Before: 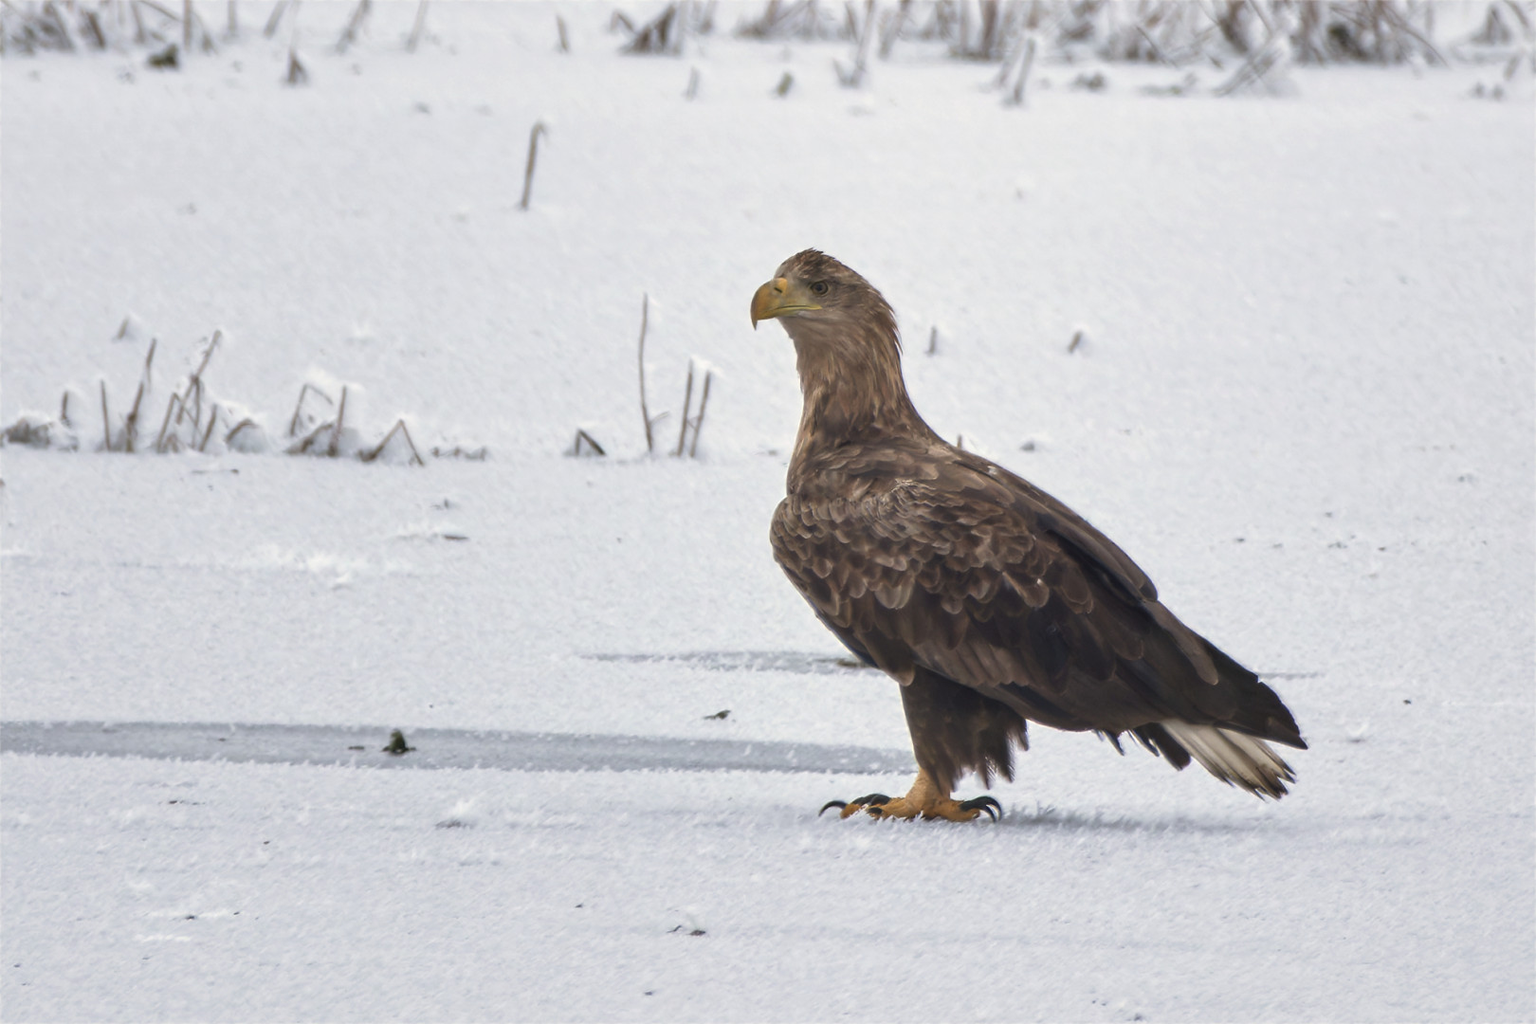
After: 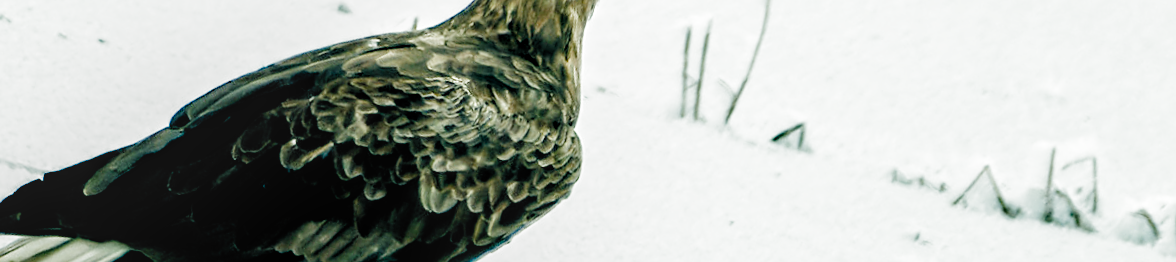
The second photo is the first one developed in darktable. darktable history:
sharpen: on, module defaults
crop and rotate: angle 16.12°, top 30.835%, bottom 35.653%
exposure: exposure 0.485 EV, compensate highlight preservation false
color balance rgb: shadows lift › luminance -7.7%, shadows lift › chroma 2.13%, shadows lift › hue 165.27°, power › luminance -7.77%, power › chroma 1.1%, power › hue 215.88°, highlights gain › luminance 15.15%, highlights gain › chroma 7%, highlights gain › hue 125.57°, global offset › luminance -0.33%, global offset › chroma 0.11%, global offset › hue 165.27°, perceptual saturation grading › global saturation 24.42%, perceptual saturation grading › highlights -24.42%, perceptual saturation grading › mid-tones 24.42%, perceptual saturation grading › shadows 40%, perceptual brilliance grading › global brilliance -5%, perceptual brilliance grading › highlights 24.42%, perceptual brilliance grading › mid-tones 7%, perceptual brilliance grading › shadows -5%
local contrast: on, module defaults
filmic rgb: black relative exposure -2.85 EV, white relative exposure 4.56 EV, hardness 1.77, contrast 1.25, preserve chrominance no, color science v5 (2021)
